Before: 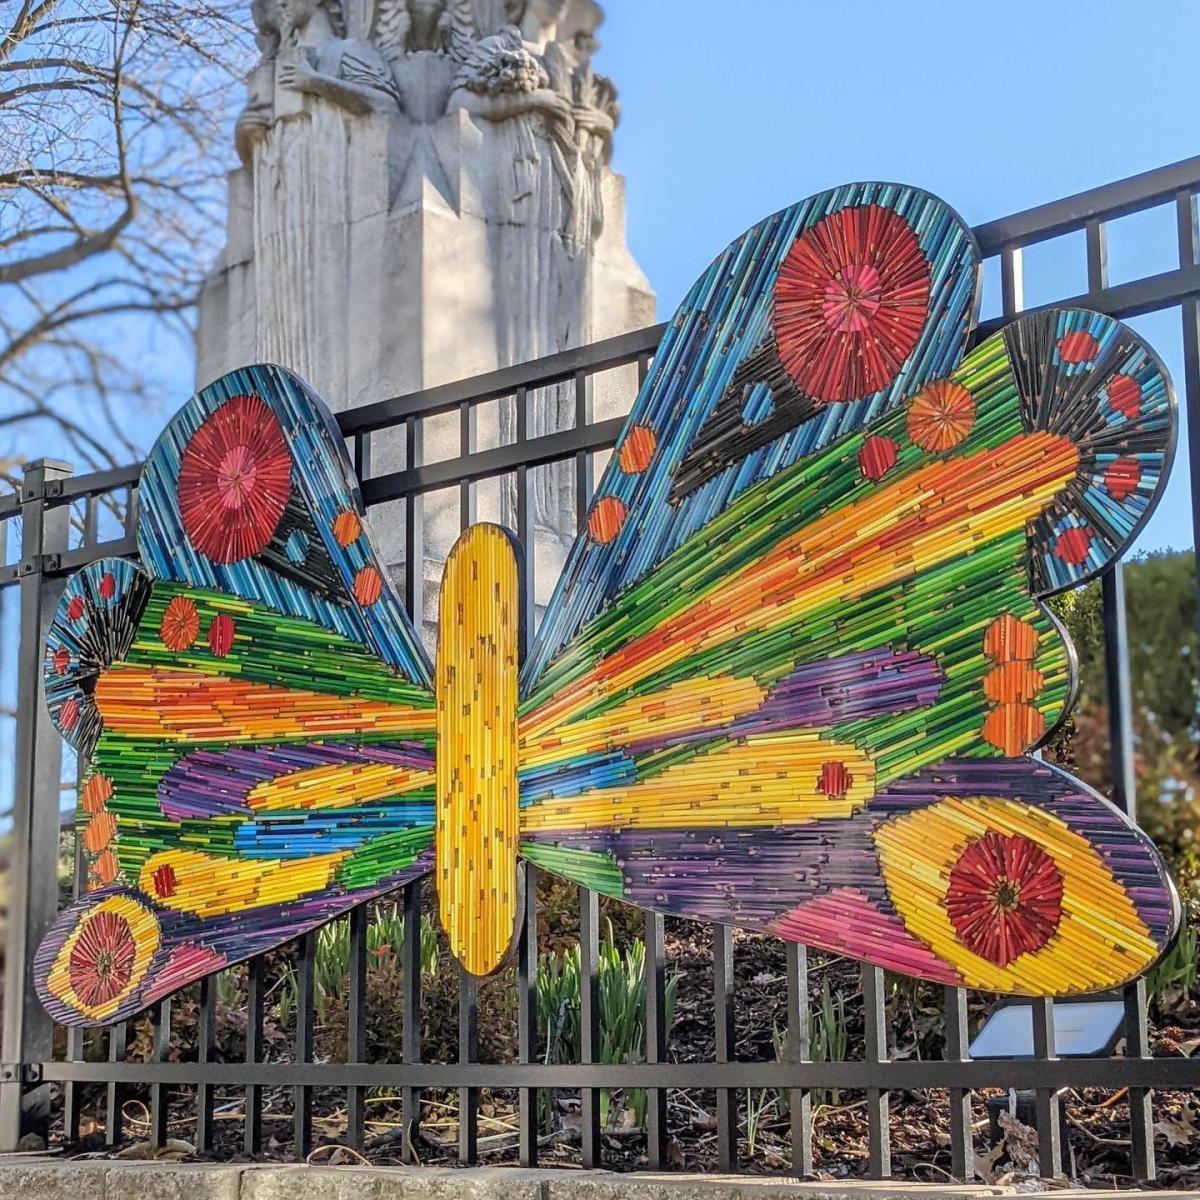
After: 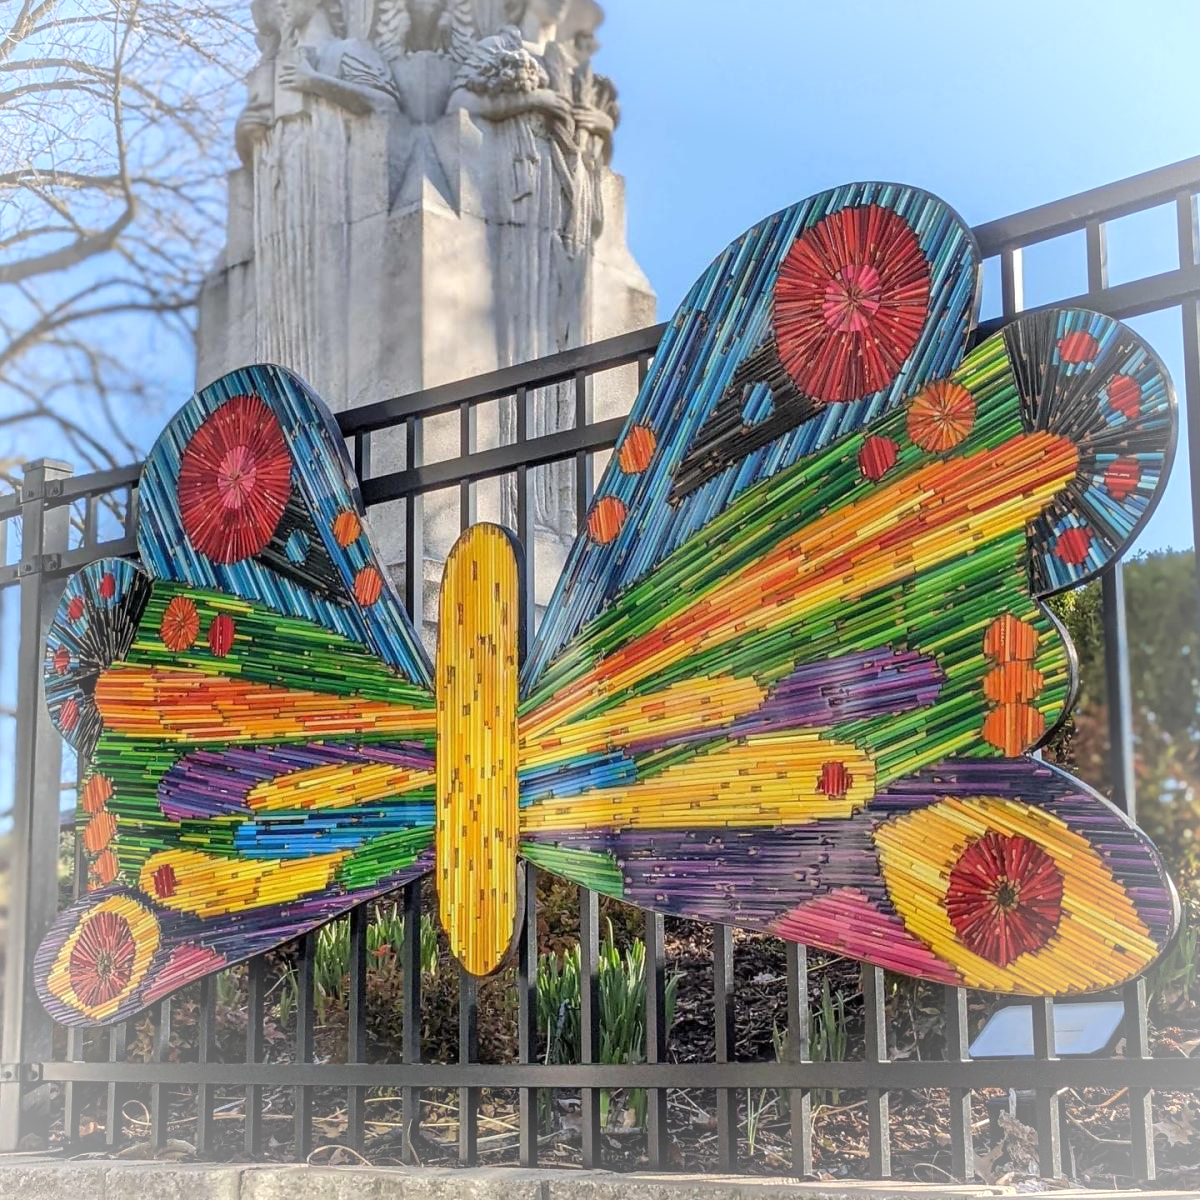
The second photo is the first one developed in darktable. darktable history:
vignetting: brightness 0.308, saturation -0.001, automatic ratio true
